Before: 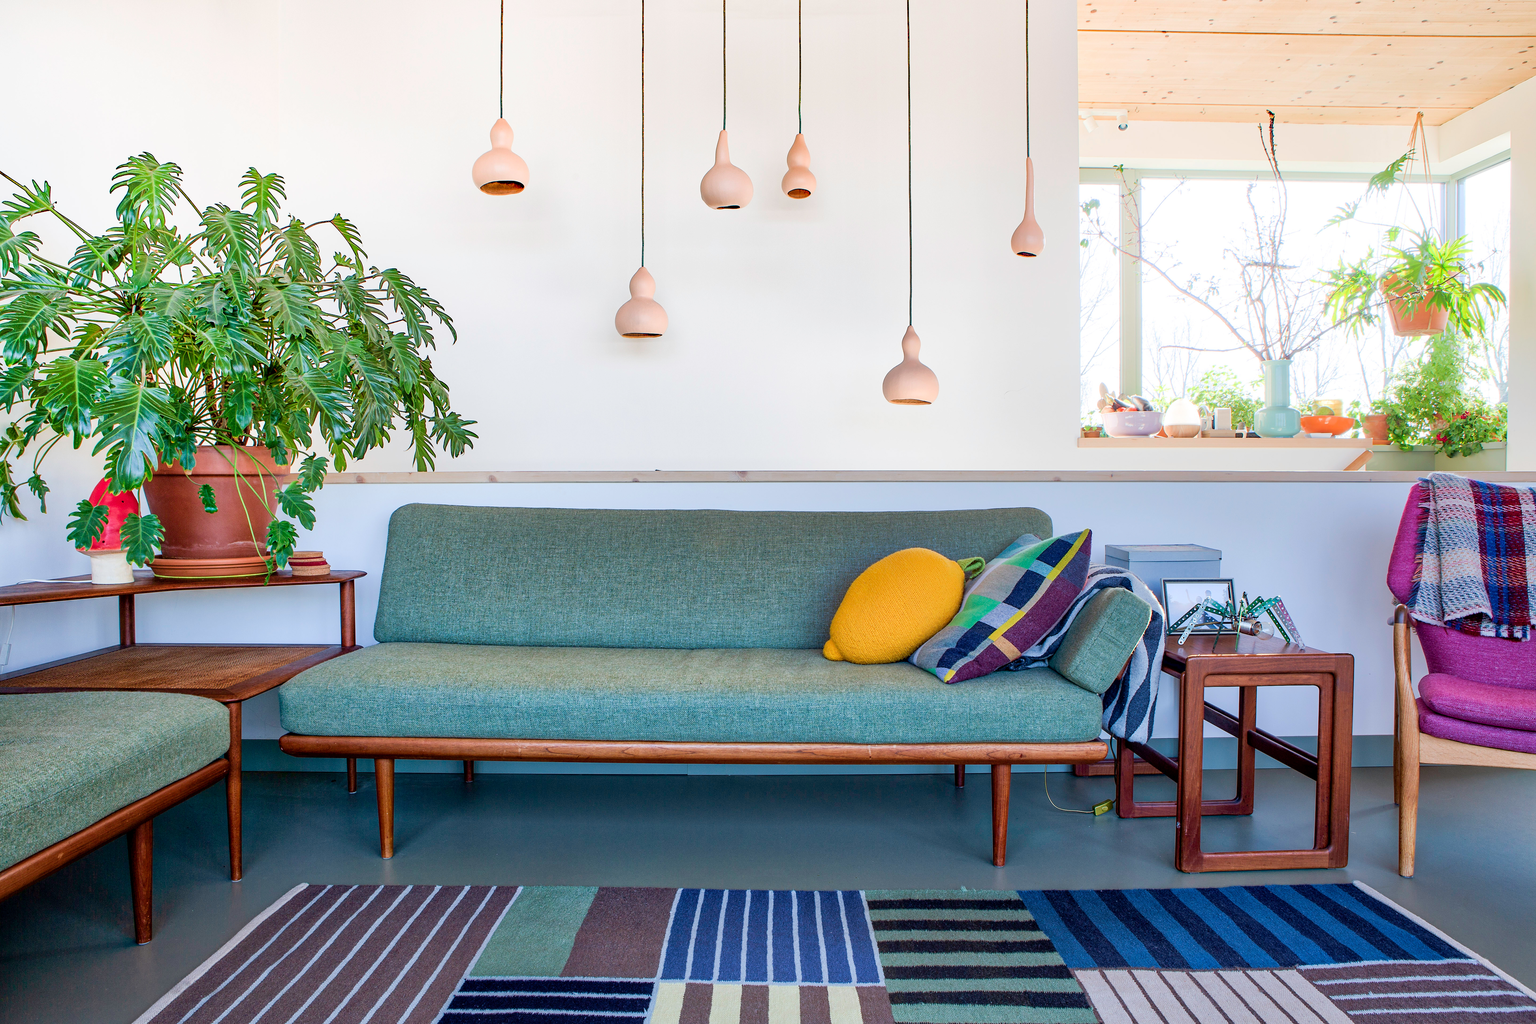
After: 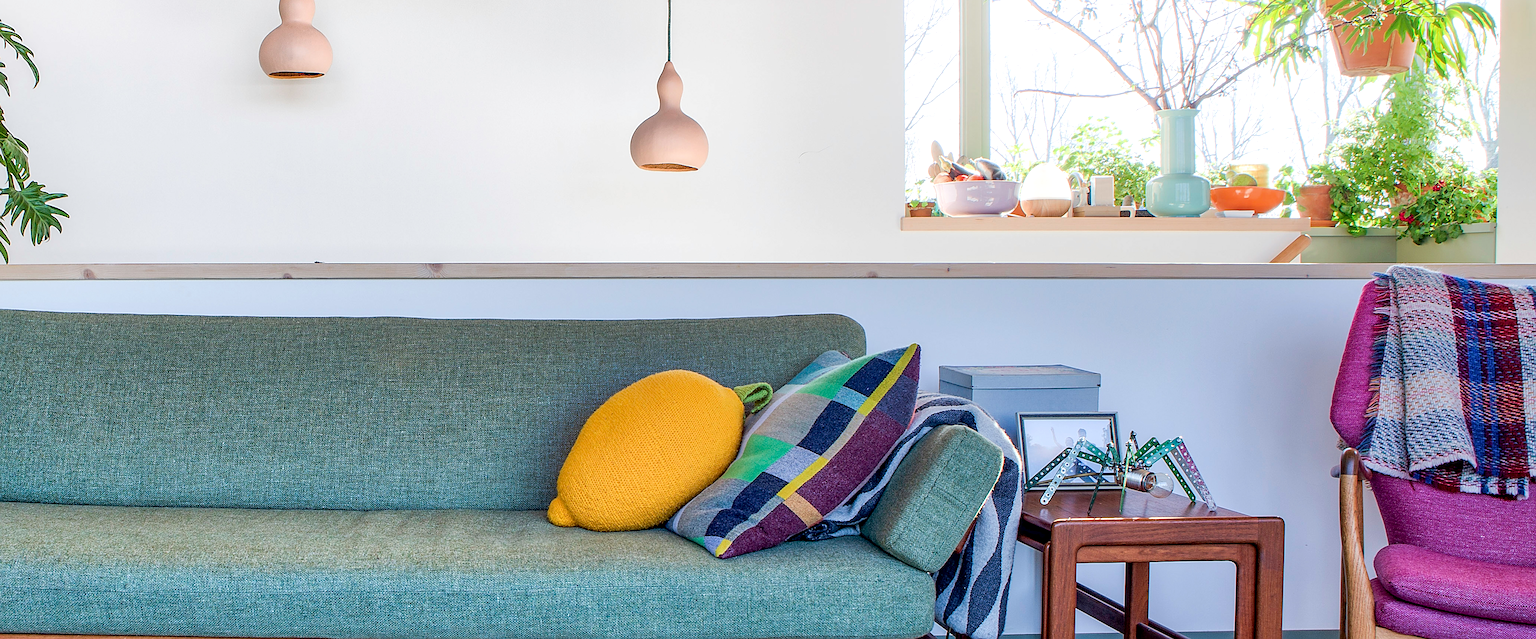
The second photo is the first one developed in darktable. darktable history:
local contrast: on, module defaults
crop and rotate: left 27.938%, top 27.495%, bottom 27.52%
sharpen: on, module defaults
